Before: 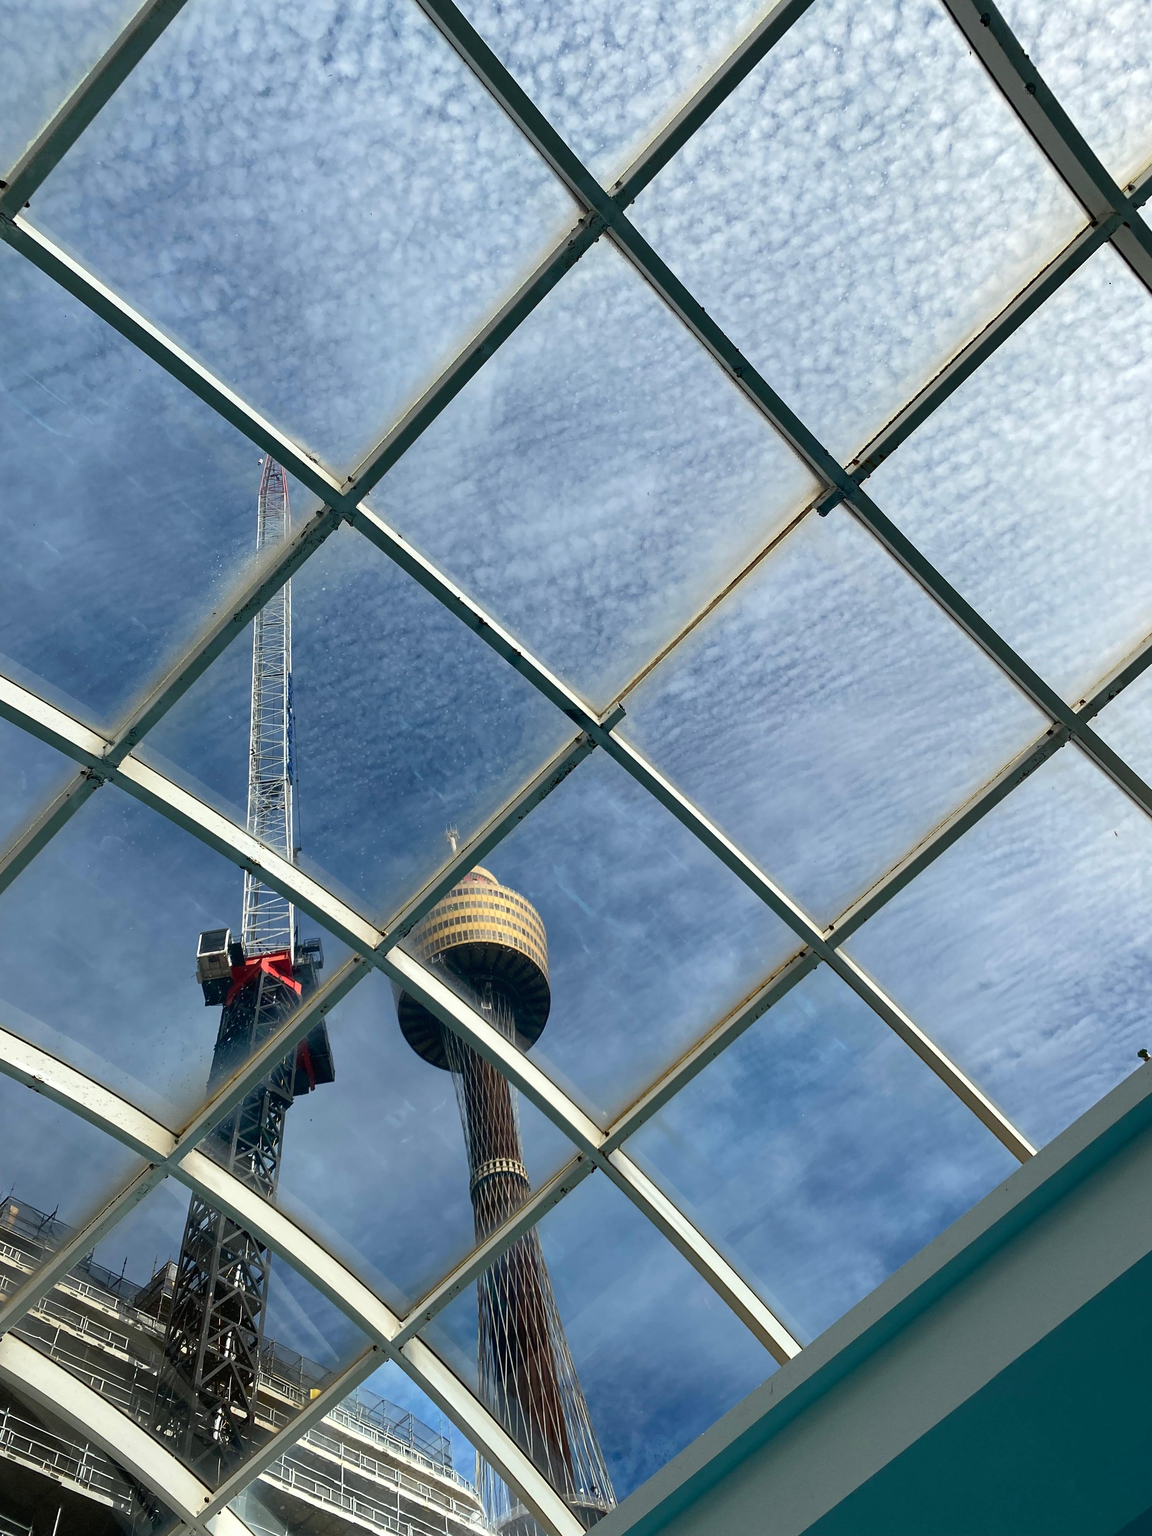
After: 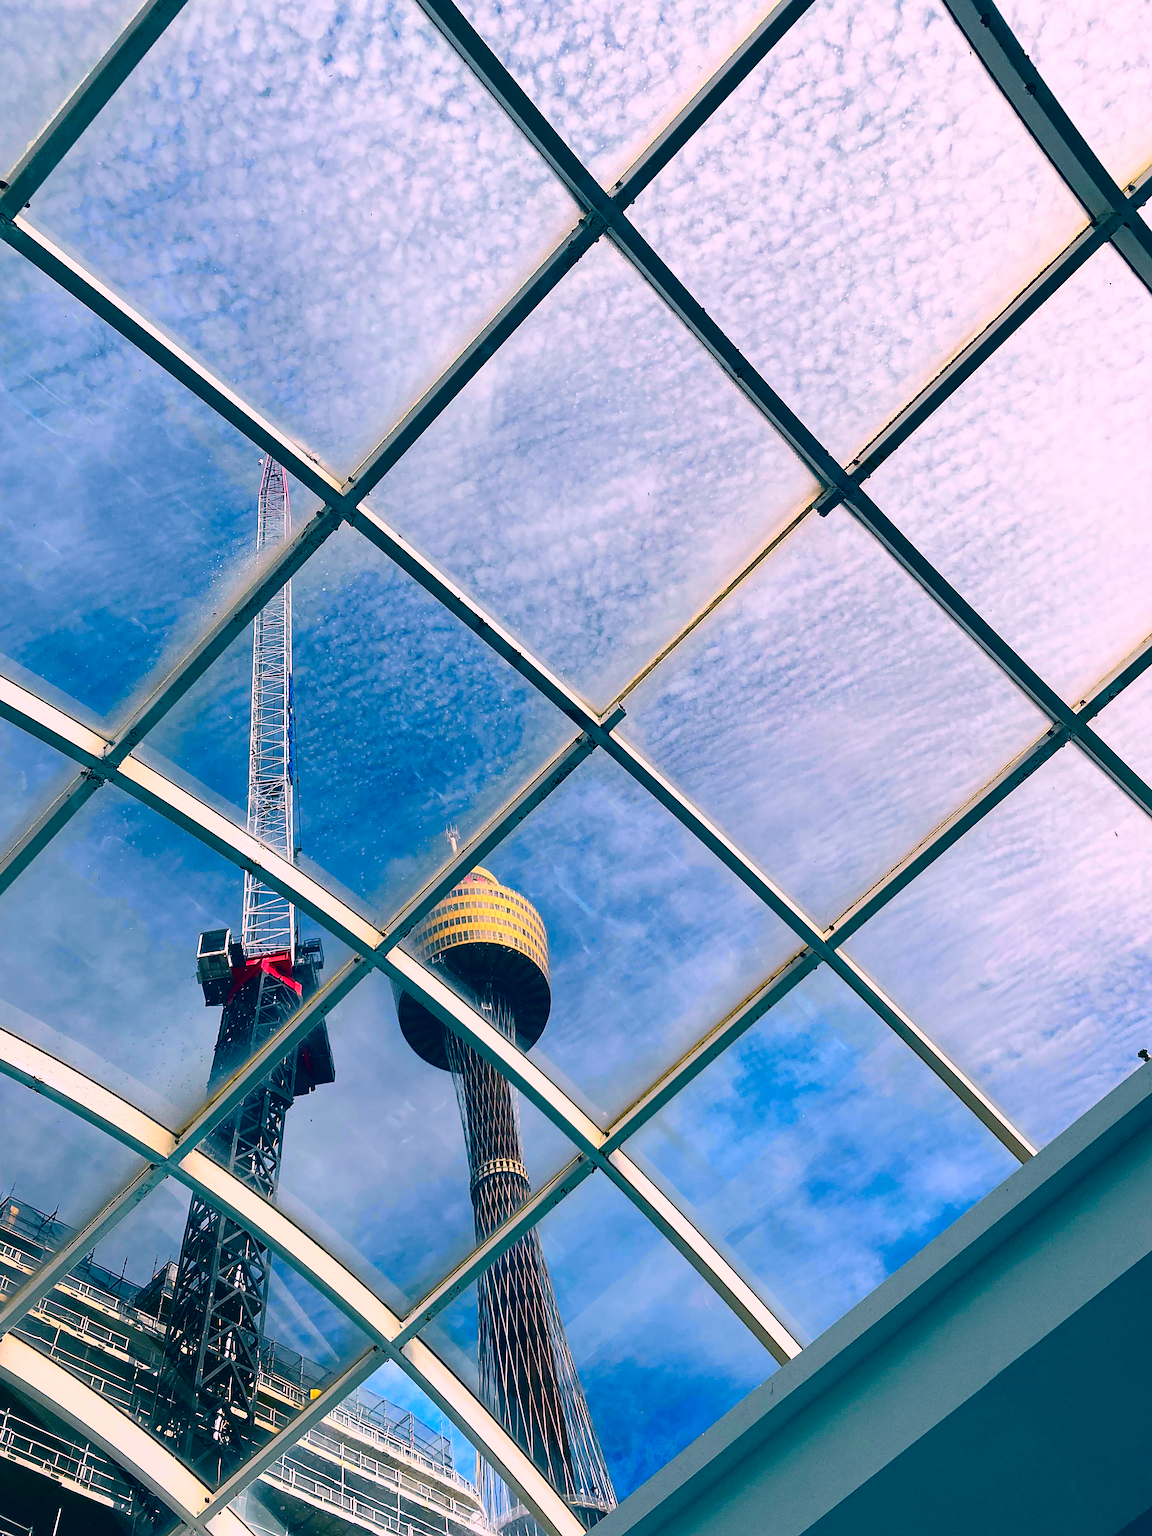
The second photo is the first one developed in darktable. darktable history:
tone curve: curves: ch0 [(0, 0) (0.035, 0.011) (0.133, 0.076) (0.285, 0.265) (0.491, 0.541) (0.617, 0.693) (0.704, 0.77) (0.794, 0.865) (0.895, 0.938) (1, 0.976)]; ch1 [(0, 0) (0.318, 0.278) (0.444, 0.427) (0.502, 0.497) (0.543, 0.547) (0.601, 0.641) (0.746, 0.764) (1, 1)]; ch2 [(0, 0) (0.316, 0.292) (0.381, 0.37) (0.423, 0.448) (0.476, 0.482) (0.502, 0.5) (0.543, 0.547) (0.587, 0.613) (0.642, 0.672) (0.704, 0.727) (0.865, 0.827) (1, 0.951)], color space Lab, independent channels, preserve colors none
sharpen: amount 0.496
color correction: highlights a* 16.9, highlights b* 0.32, shadows a* -14.67, shadows b* -14.18, saturation 1.48
exposure: exposure 0.076 EV, compensate exposure bias true, compensate highlight preservation false
